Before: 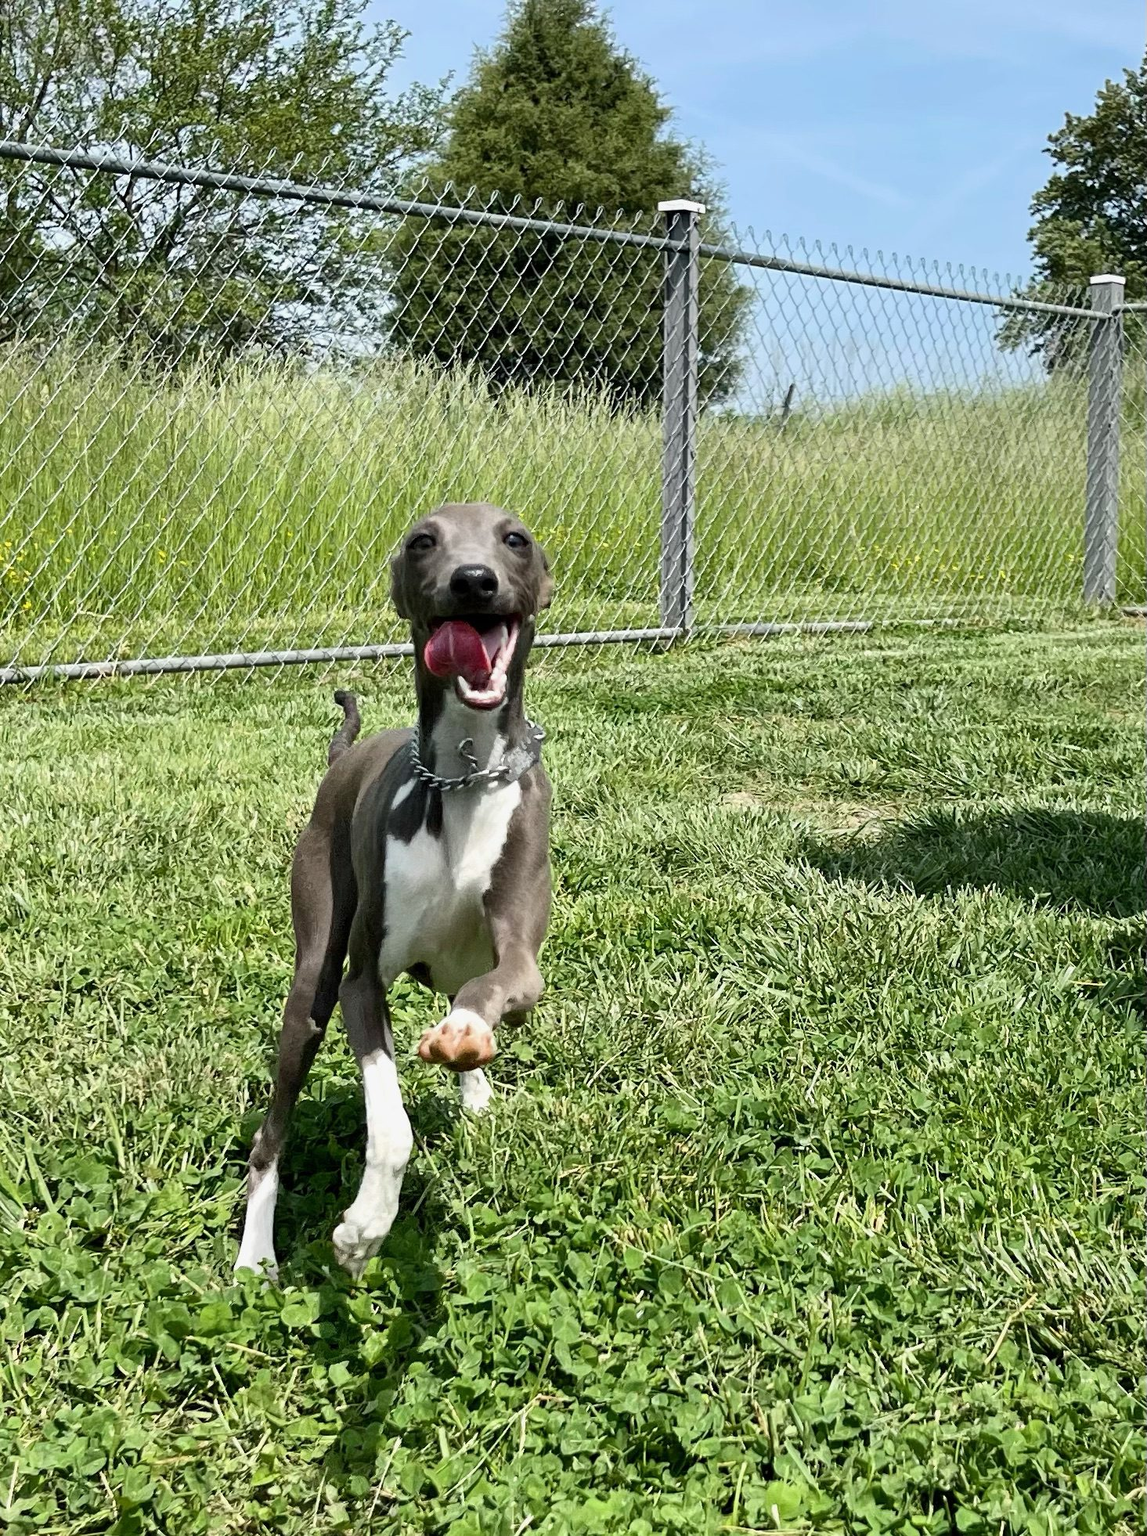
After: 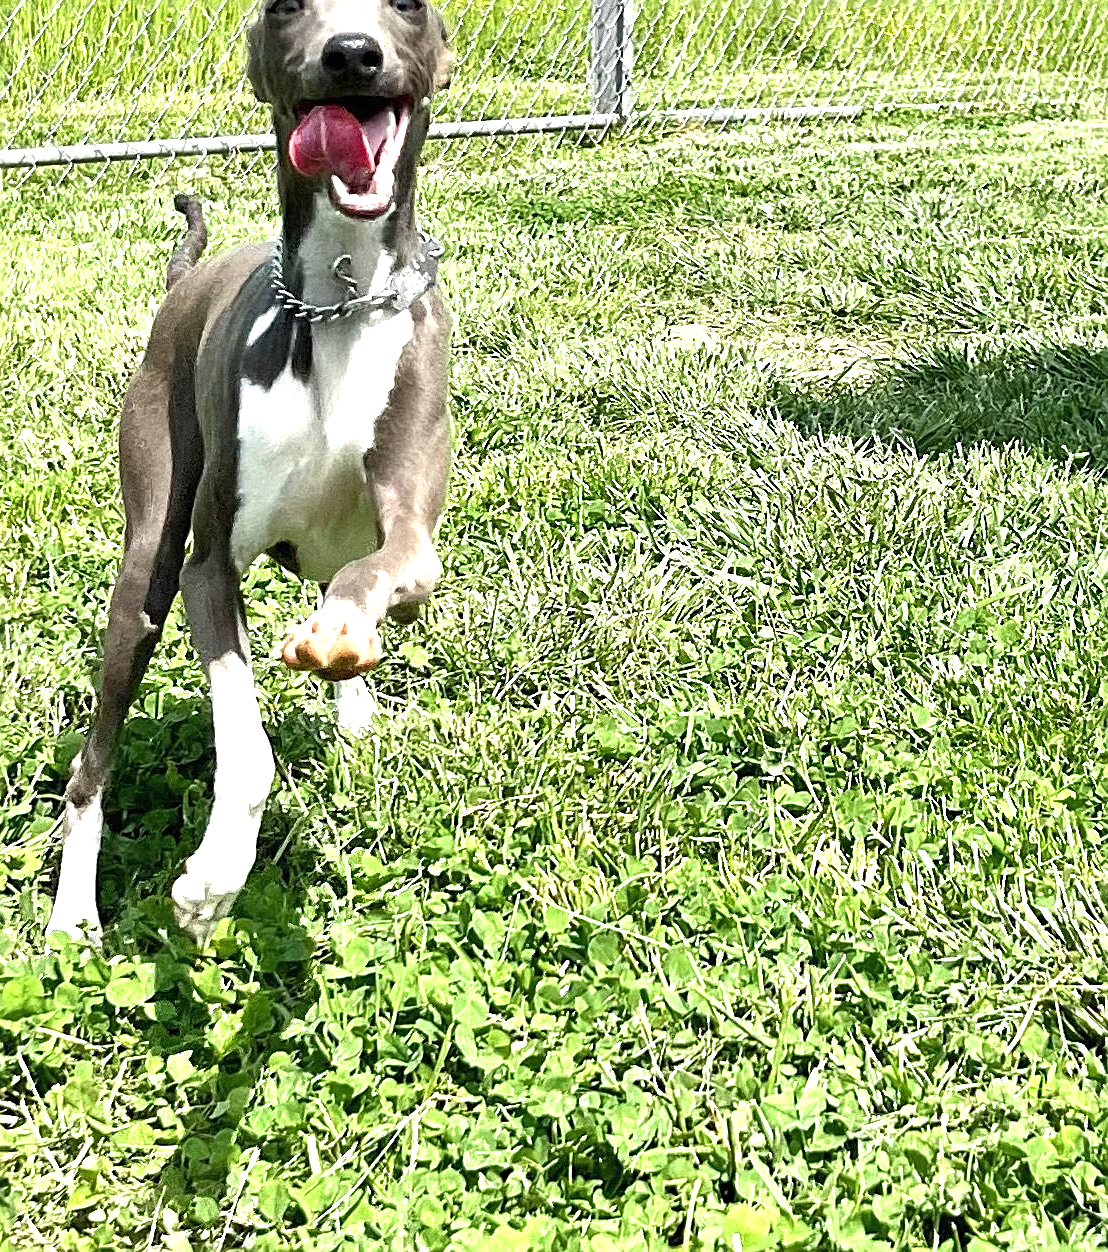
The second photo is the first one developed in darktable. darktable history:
crop and rotate: left 17.299%, top 35.115%, right 7.015%, bottom 1.024%
exposure: black level correction 0, exposure 1.2 EV, compensate highlight preservation false
sharpen: on, module defaults
